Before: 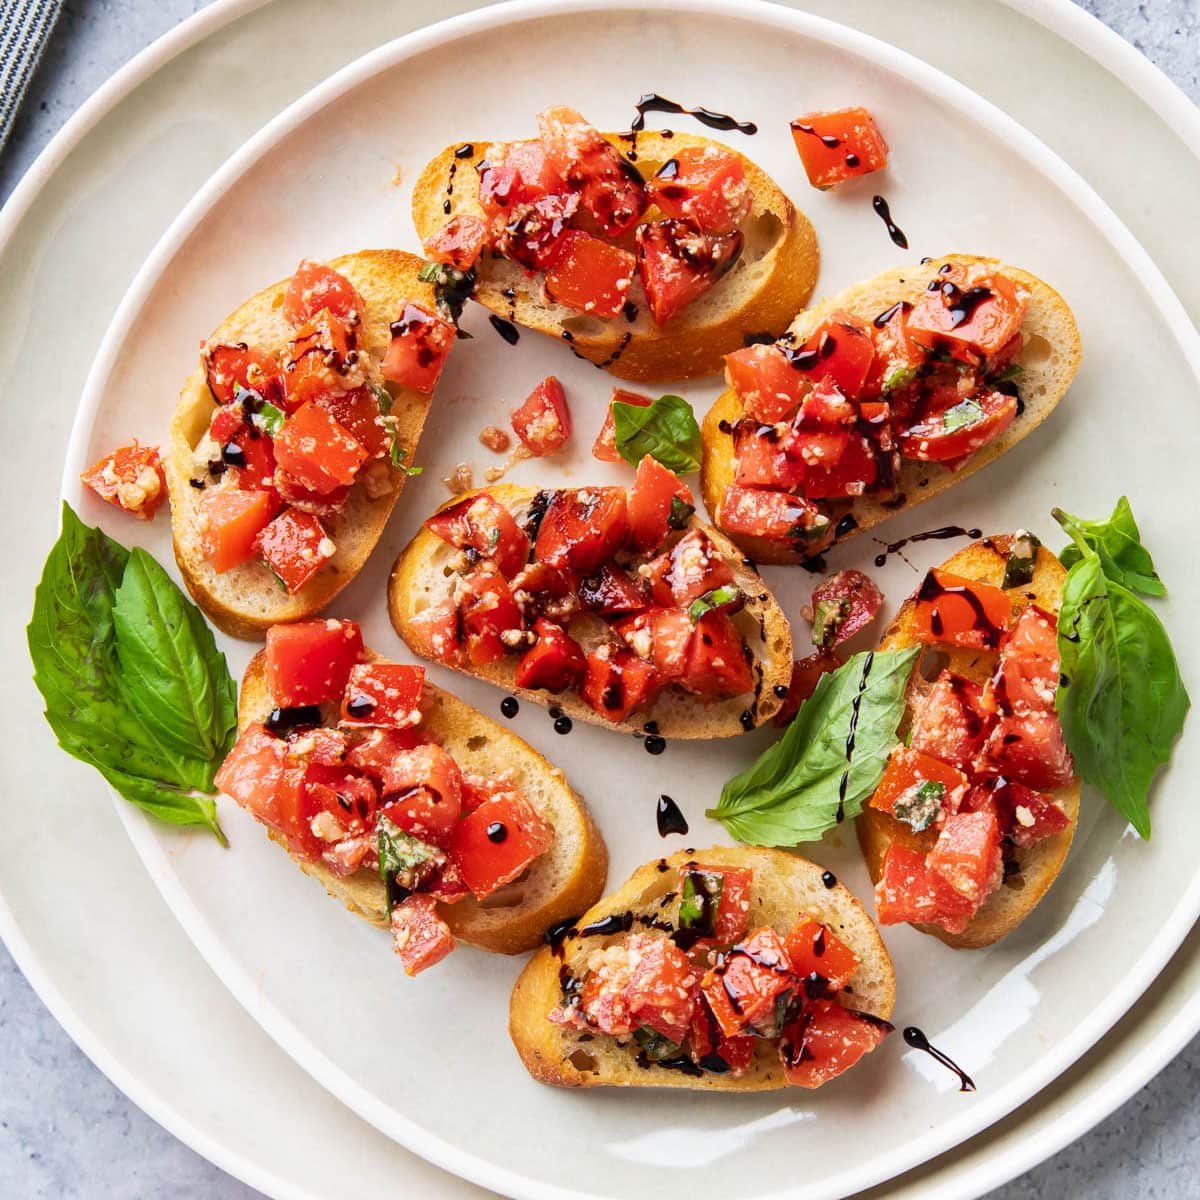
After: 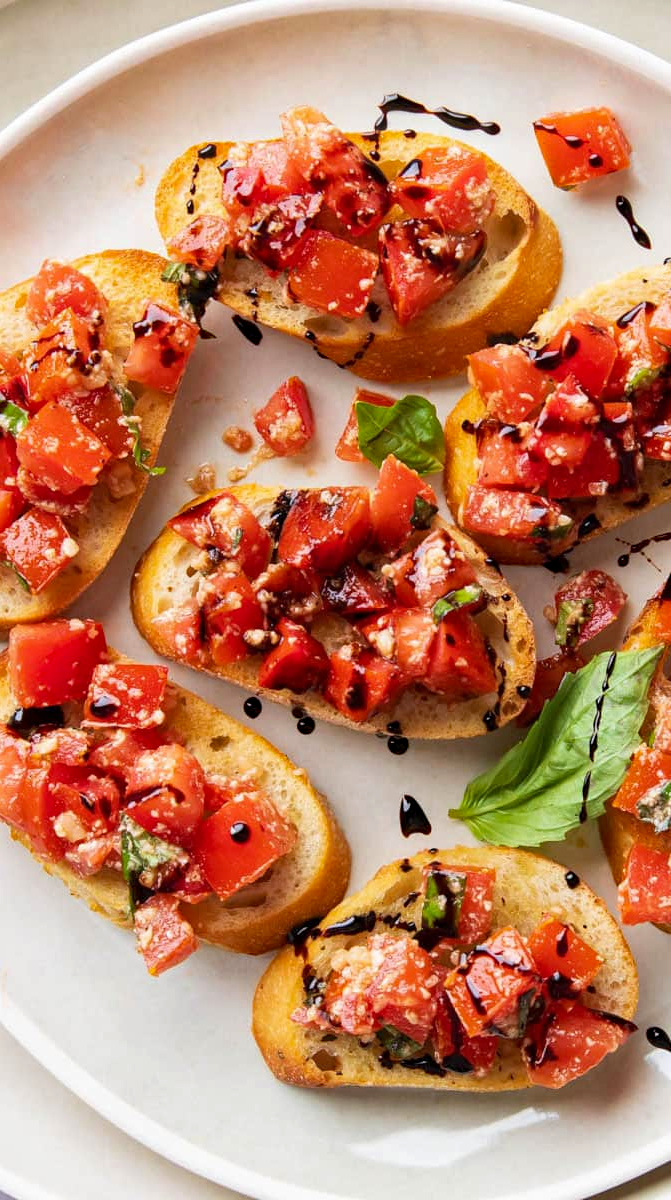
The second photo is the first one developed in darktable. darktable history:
crop: left 21.44%, right 22.61%
haze removal: compatibility mode true, adaptive false
